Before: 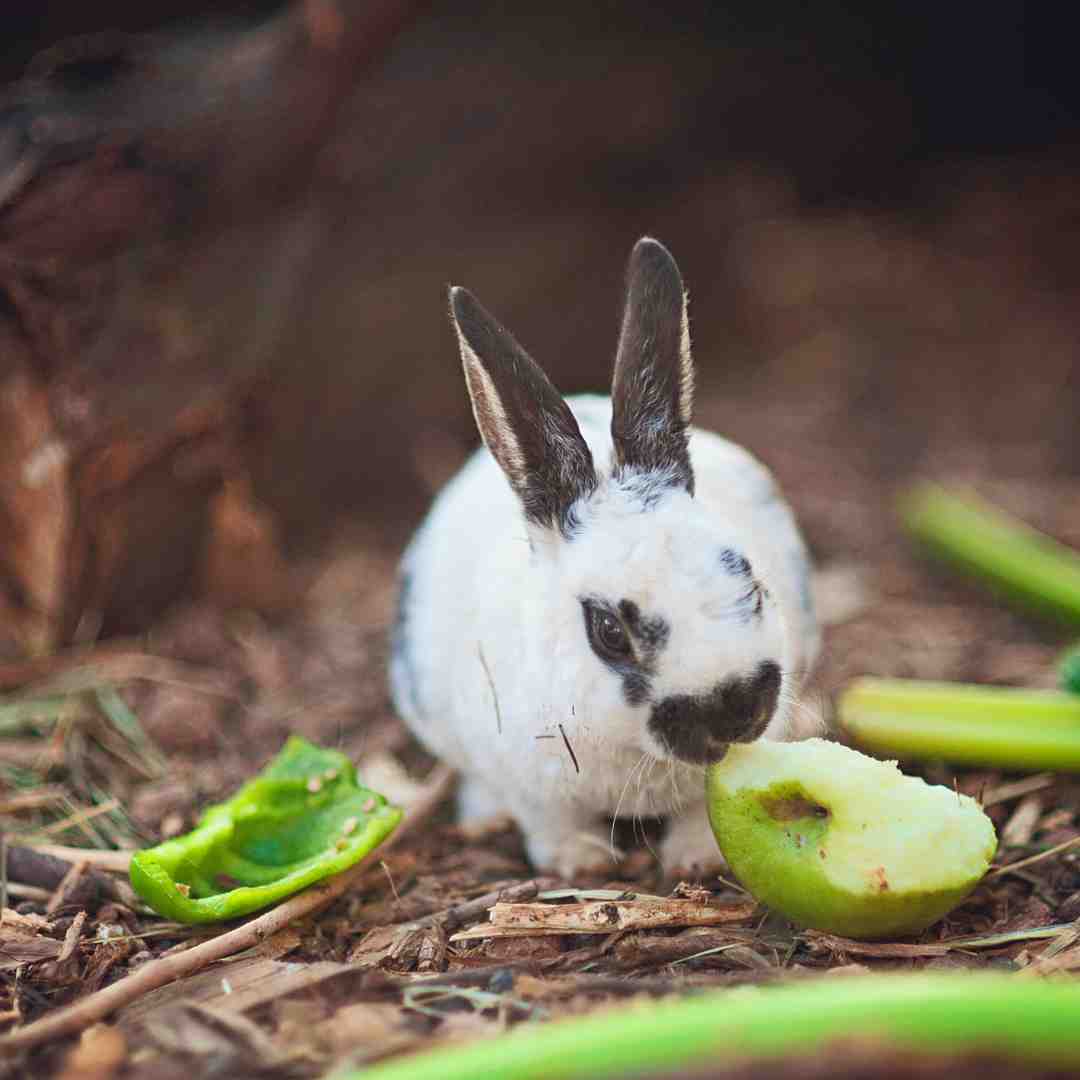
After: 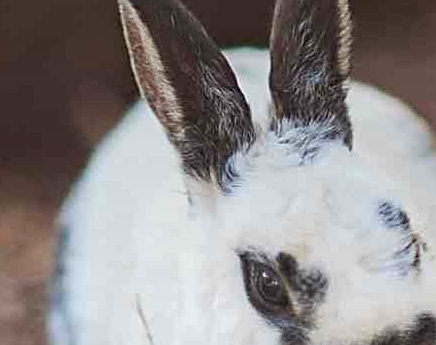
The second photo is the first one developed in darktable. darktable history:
crop: left 31.751%, top 32.172%, right 27.8%, bottom 35.83%
graduated density: on, module defaults
sharpen: on, module defaults
shadows and highlights: radius 331.84, shadows 53.55, highlights -100, compress 94.63%, highlights color adjustment 73.23%, soften with gaussian
